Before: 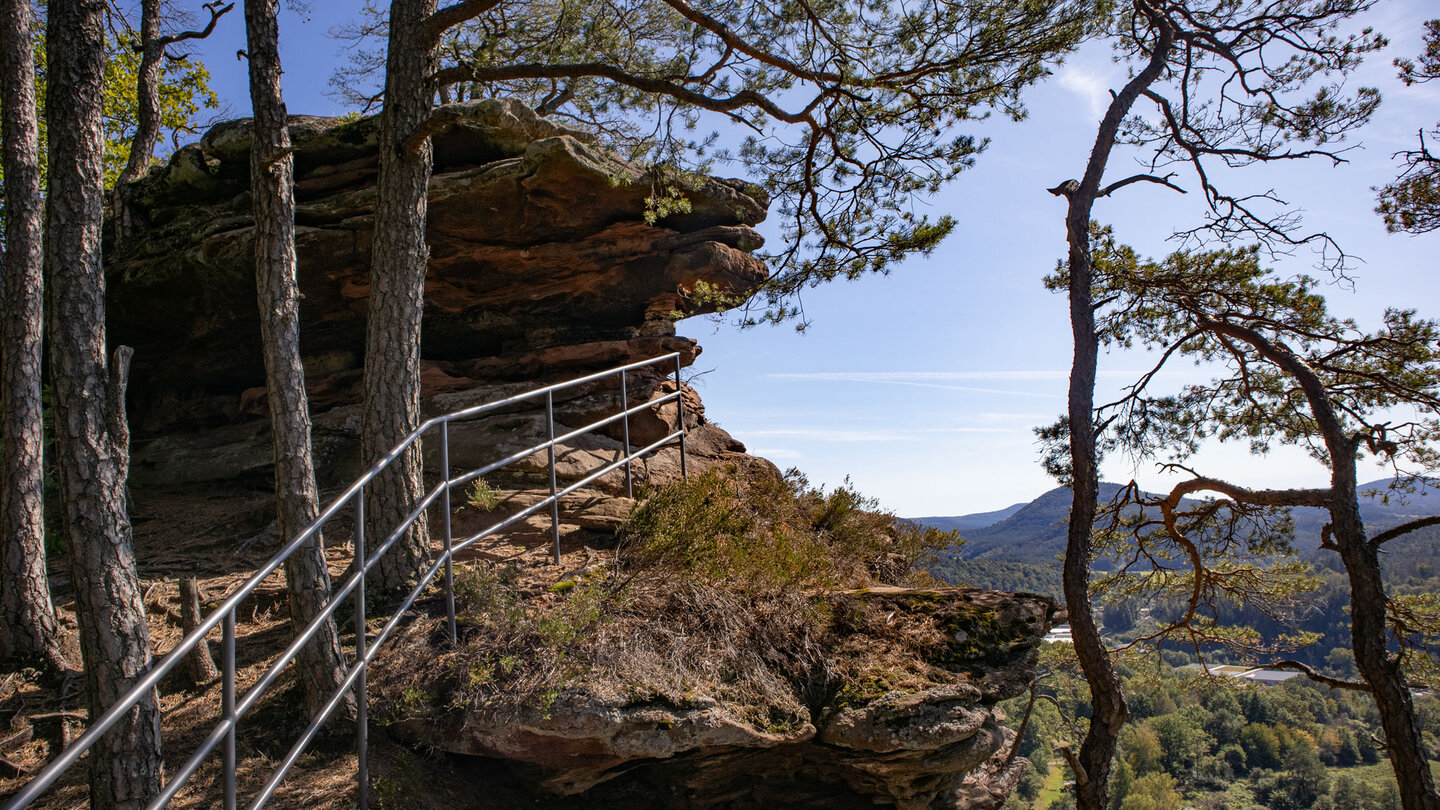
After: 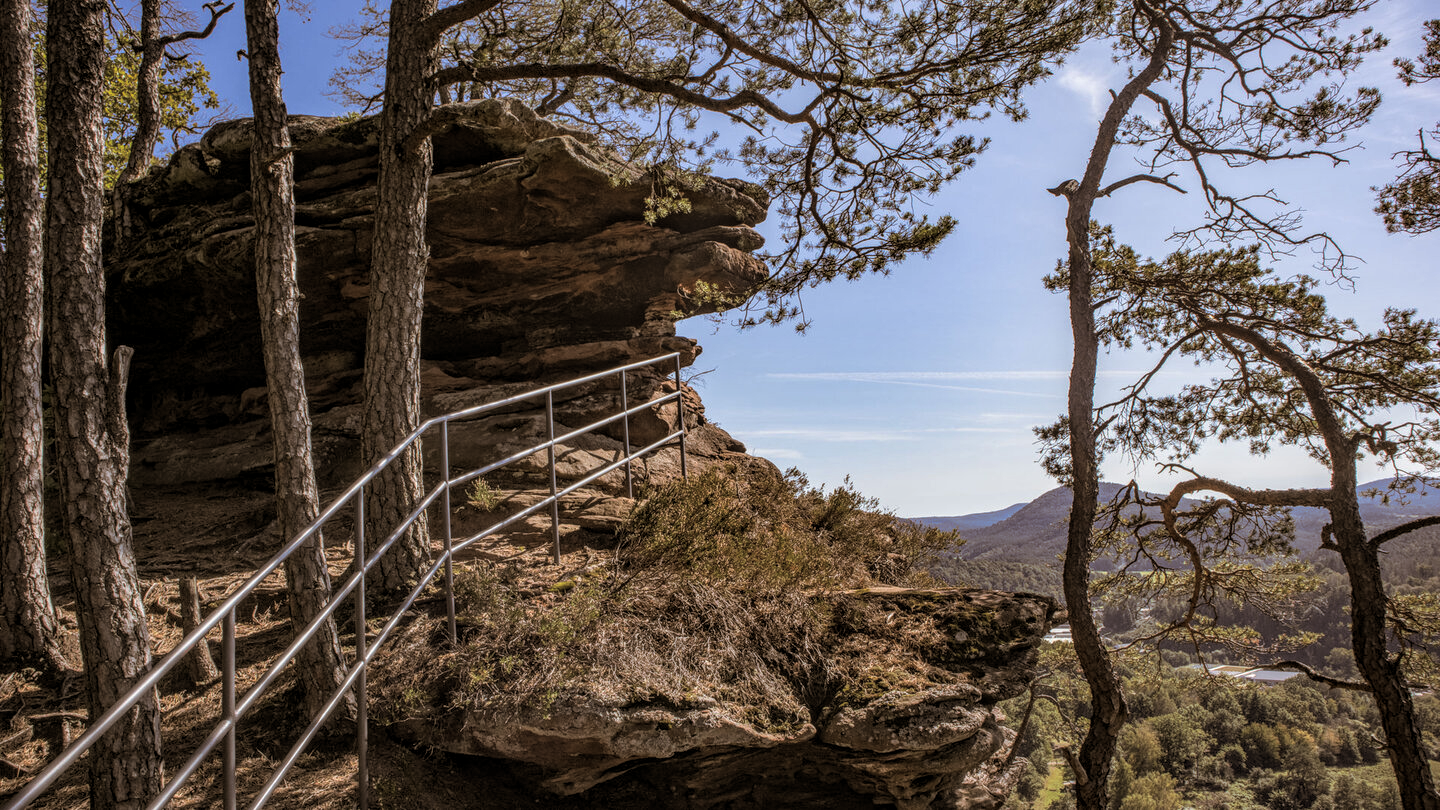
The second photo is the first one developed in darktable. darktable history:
split-toning: shadows › hue 32.4°, shadows › saturation 0.51, highlights › hue 180°, highlights › saturation 0, balance -60.17, compress 55.19%
local contrast: highlights 0%, shadows 0%, detail 133%
